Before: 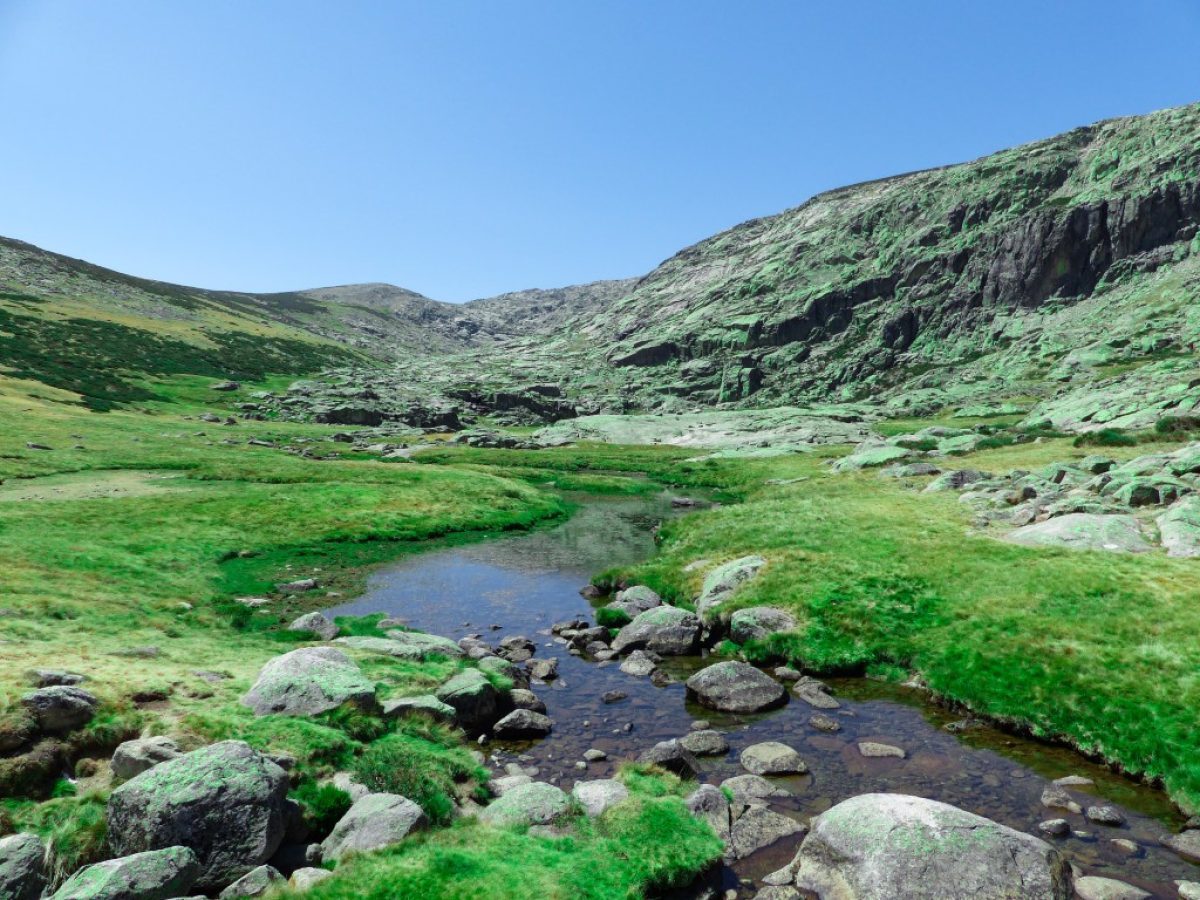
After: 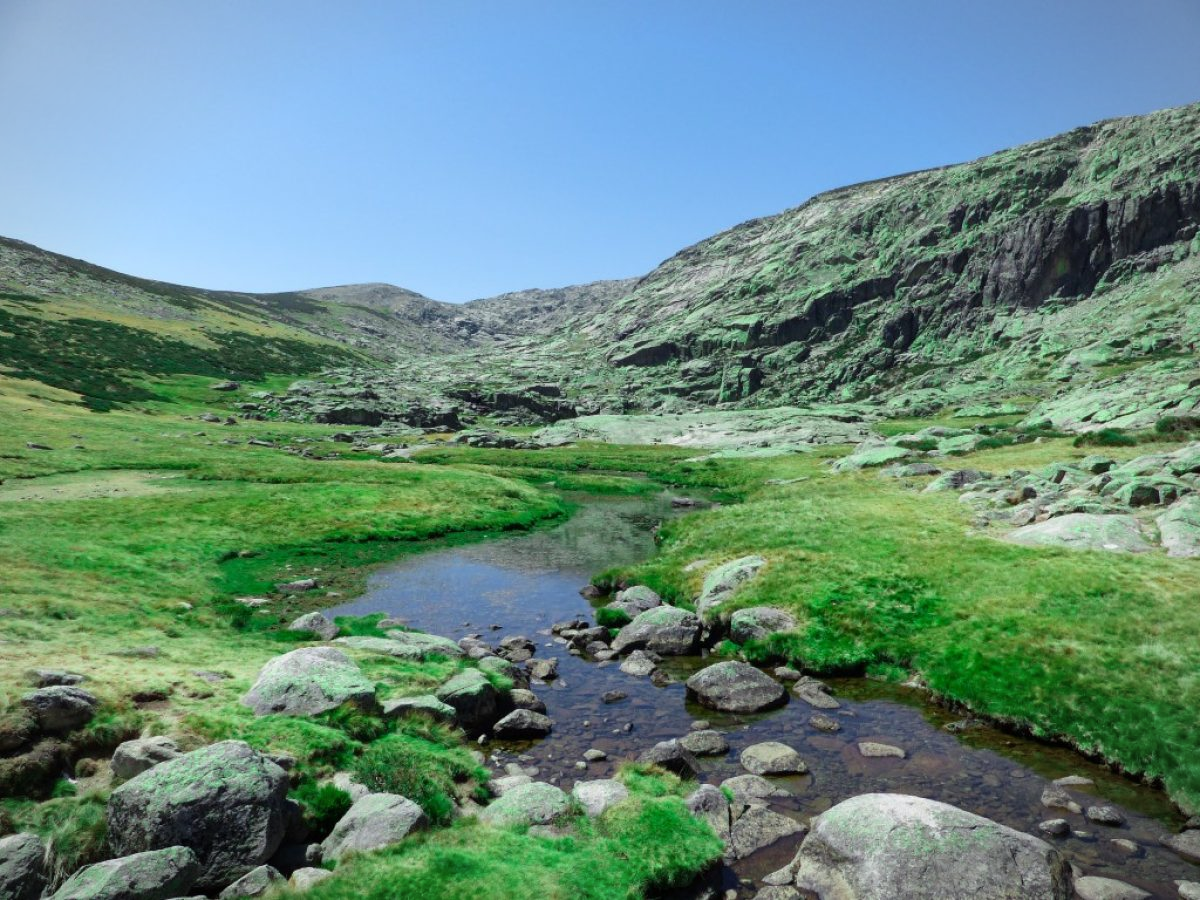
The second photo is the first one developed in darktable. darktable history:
vignetting: fall-off start 84.22%, fall-off radius 80.74%, center (-0.031, -0.047), width/height ratio 1.223
